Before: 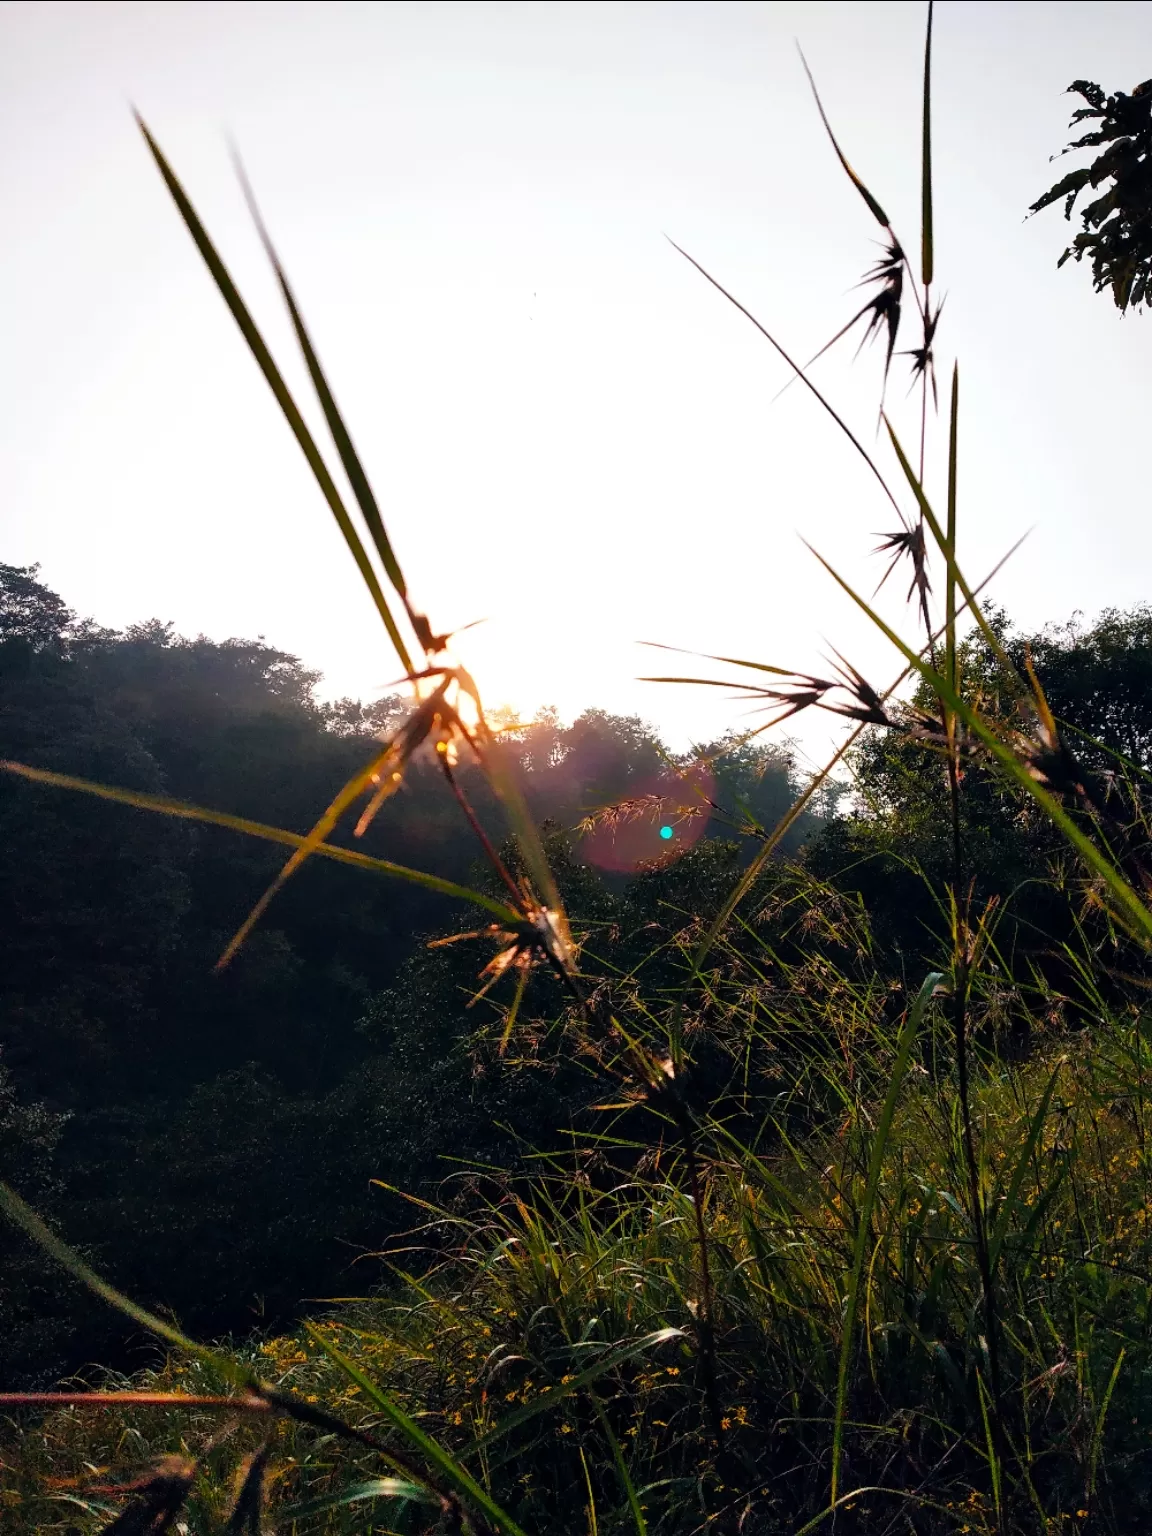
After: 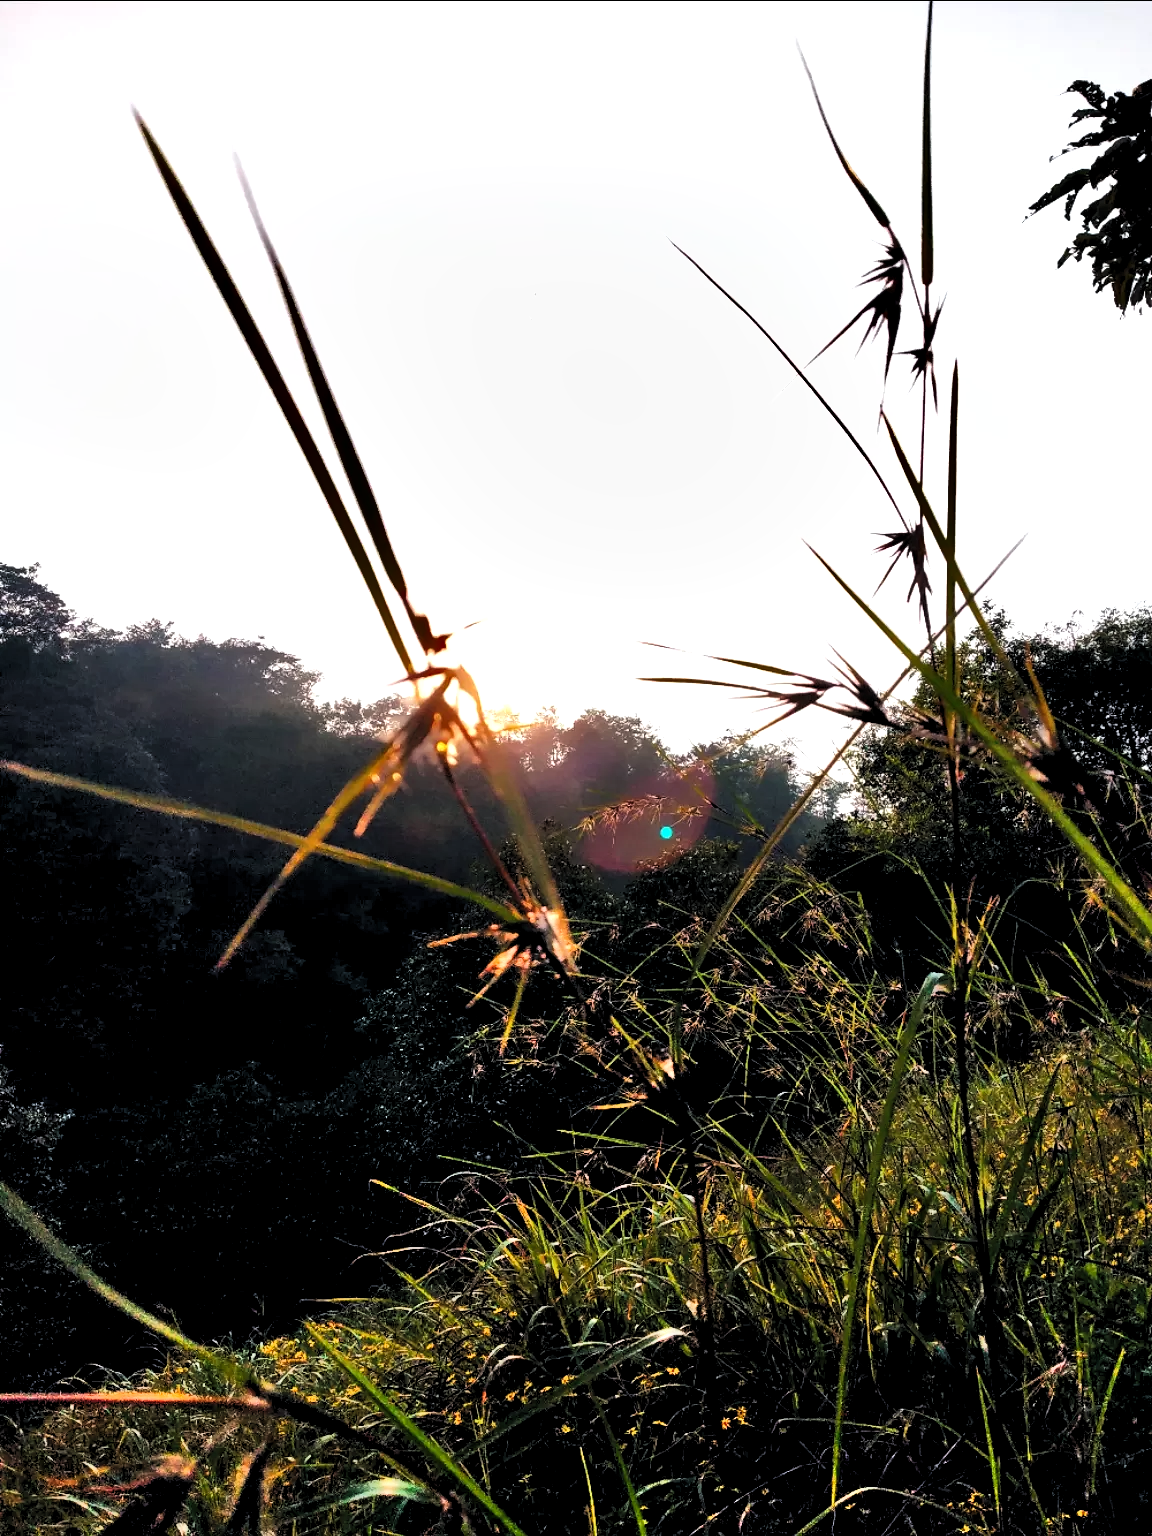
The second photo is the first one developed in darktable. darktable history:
shadows and highlights: soften with gaussian
levels: levels [0.055, 0.477, 0.9]
